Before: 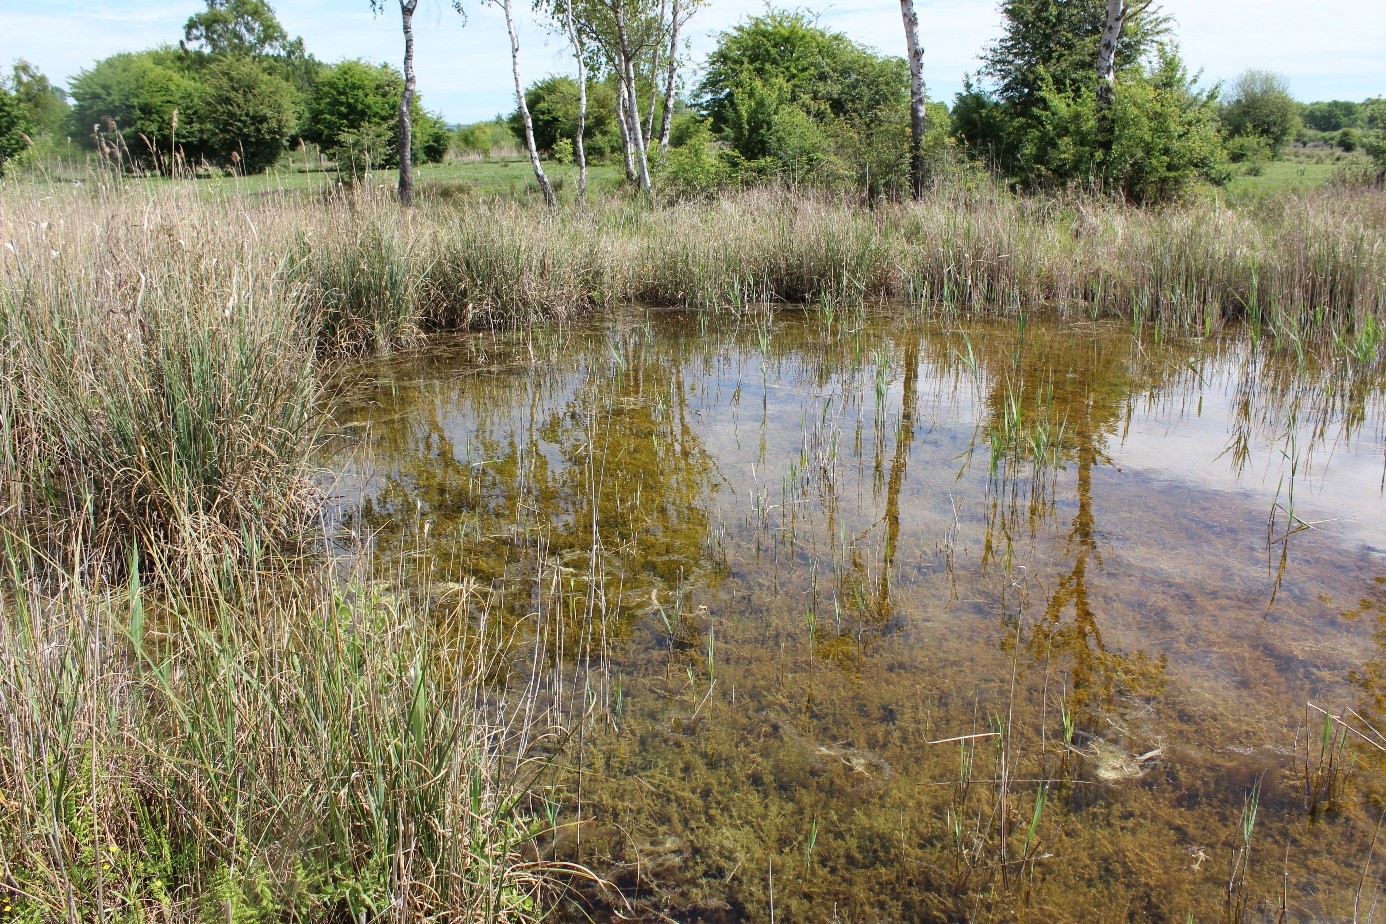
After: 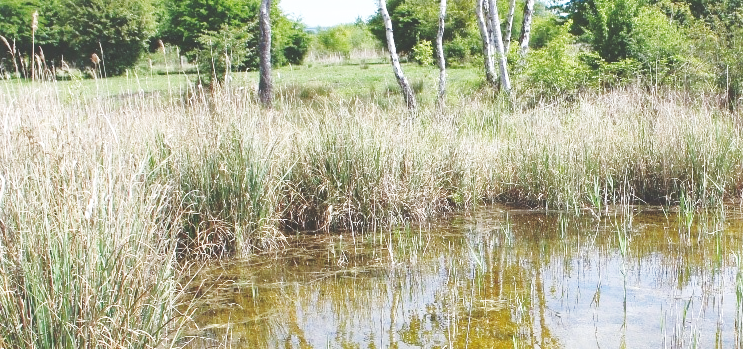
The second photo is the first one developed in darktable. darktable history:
shadows and highlights: on, module defaults
exposure: black level correction -0.023, exposure -0.039 EV, compensate highlight preservation false
base curve: curves: ch0 [(0, 0.003) (0.001, 0.002) (0.006, 0.004) (0.02, 0.022) (0.048, 0.086) (0.094, 0.234) (0.162, 0.431) (0.258, 0.629) (0.385, 0.8) (0.548, 0.918) (0.751, 0.988) (1, 1)], preserve colors none
white balance: red 0.976, blue 1.04
crop: left 10.121%, top 10.631%, right 36.218%, bottom 51.526%
